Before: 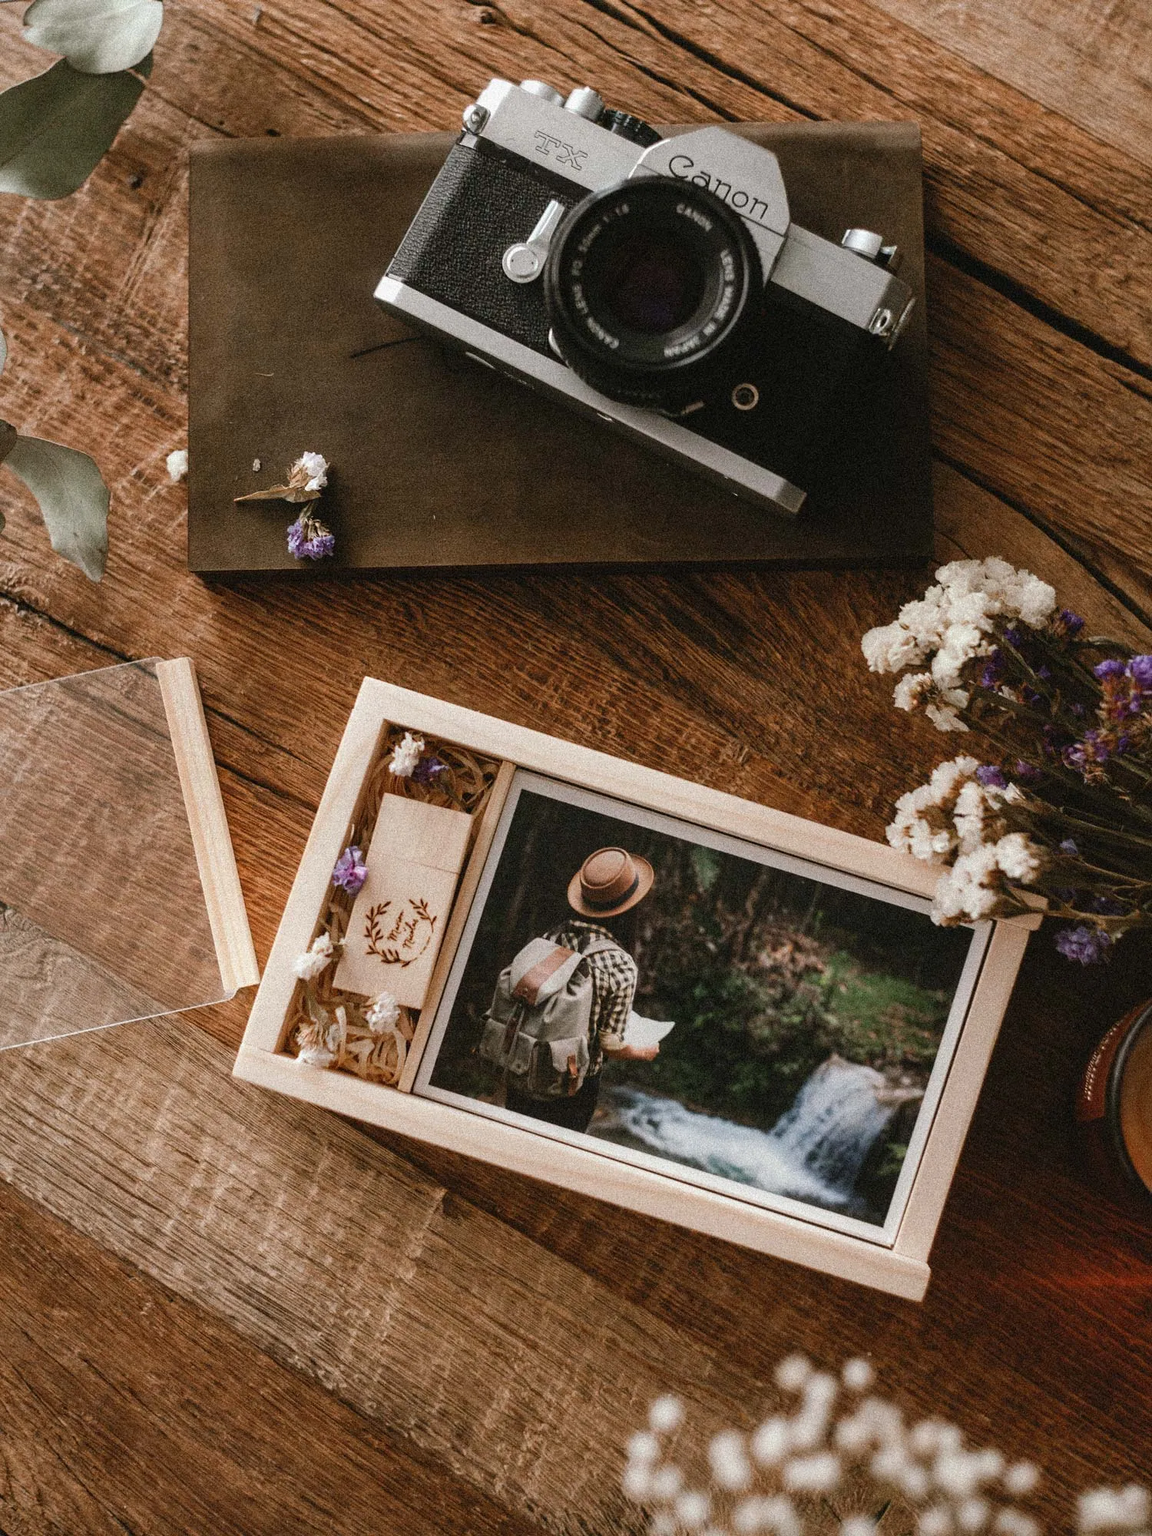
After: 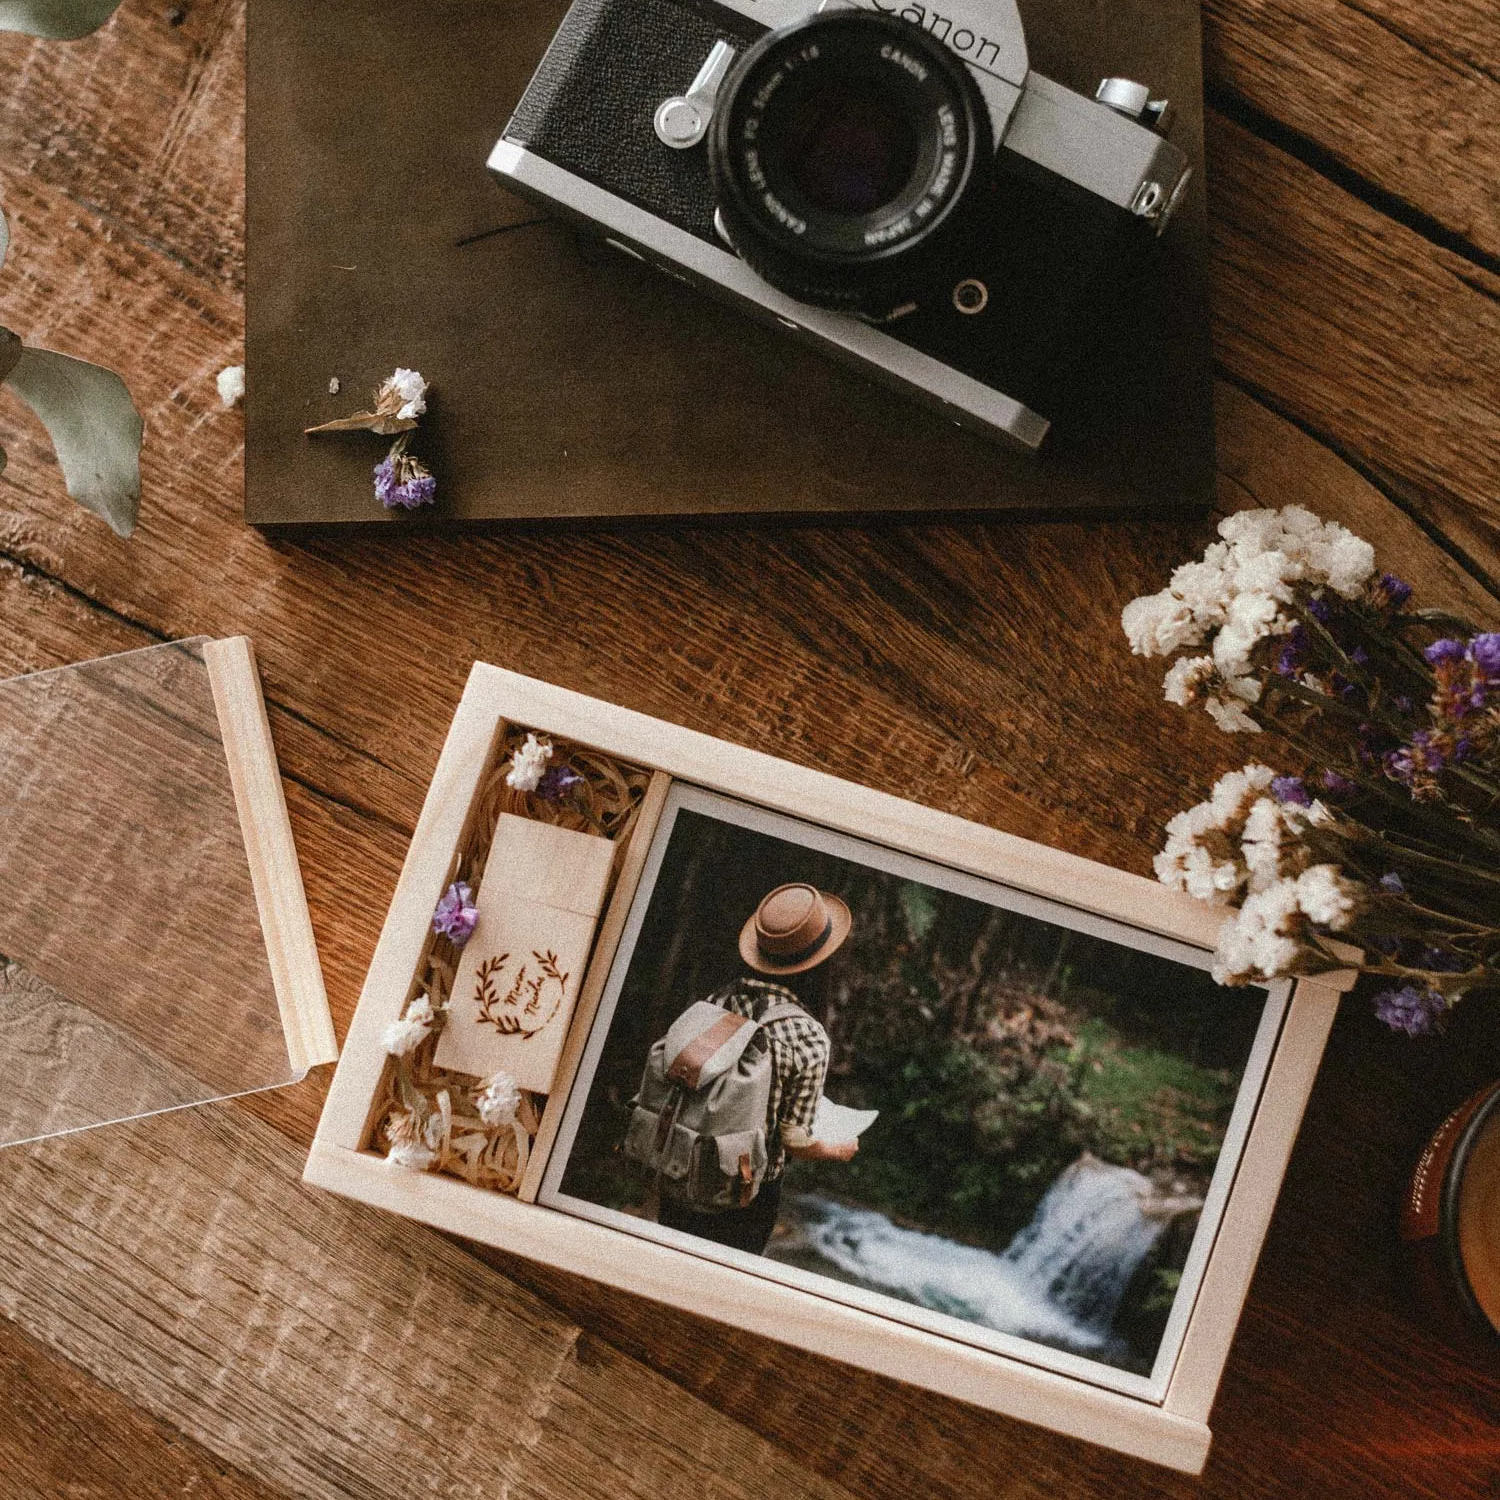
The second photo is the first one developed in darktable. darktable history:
crop: top 11.038%, bottom 13.962%
rotate and perspective: automatic cropping original format, crop left 0, crop top 0
